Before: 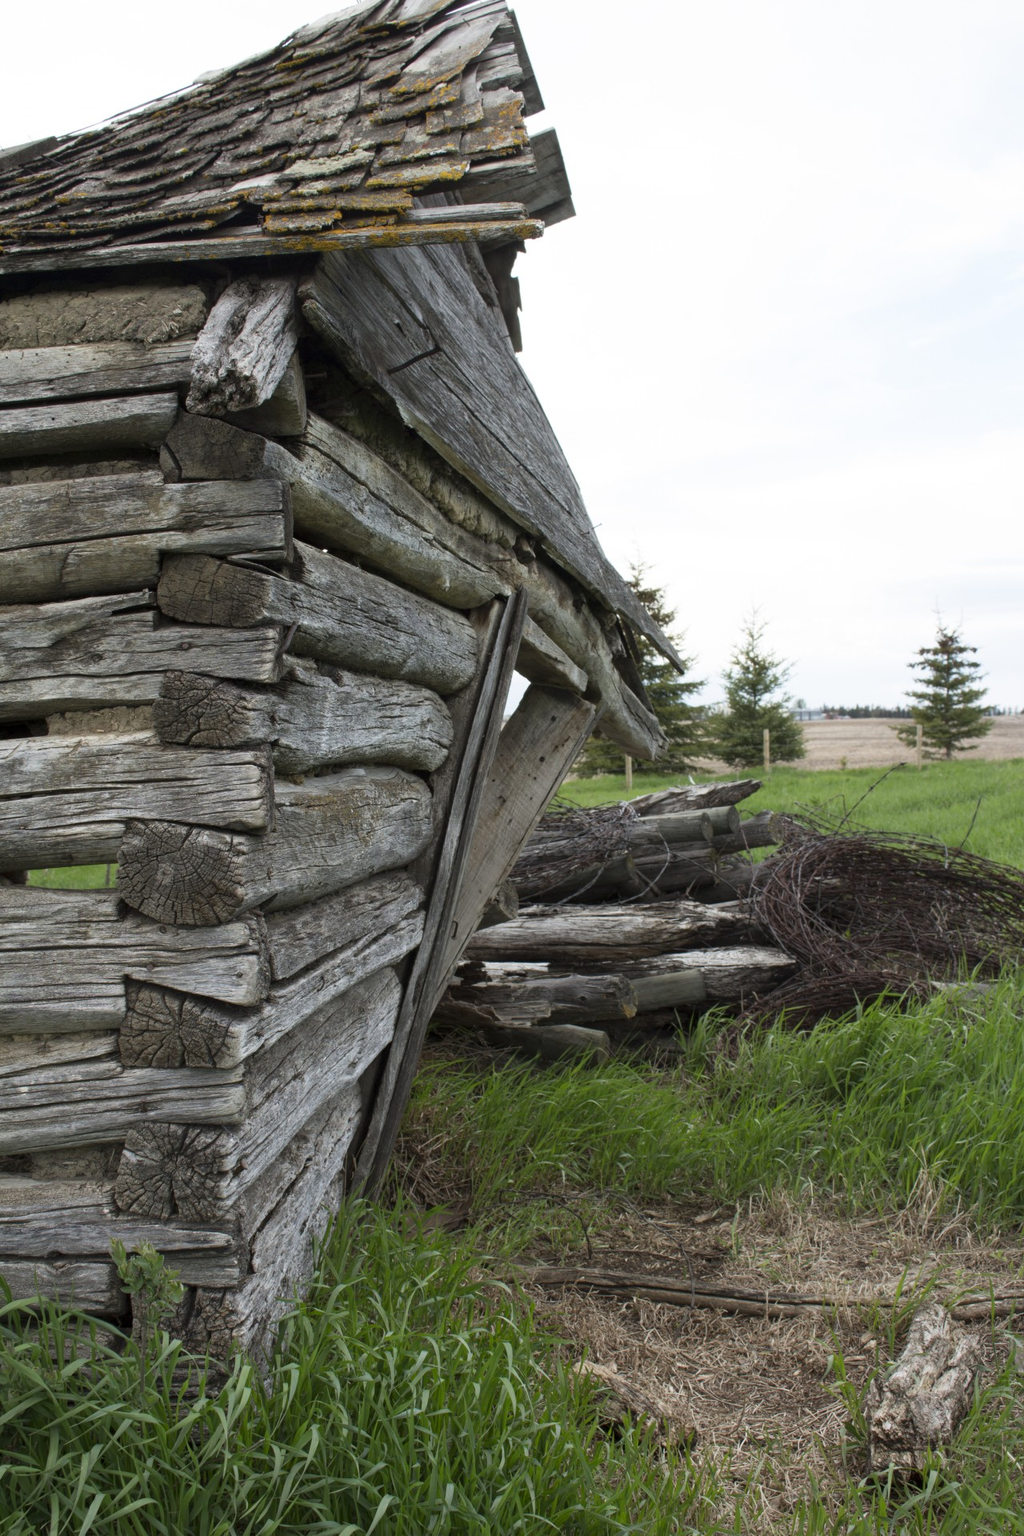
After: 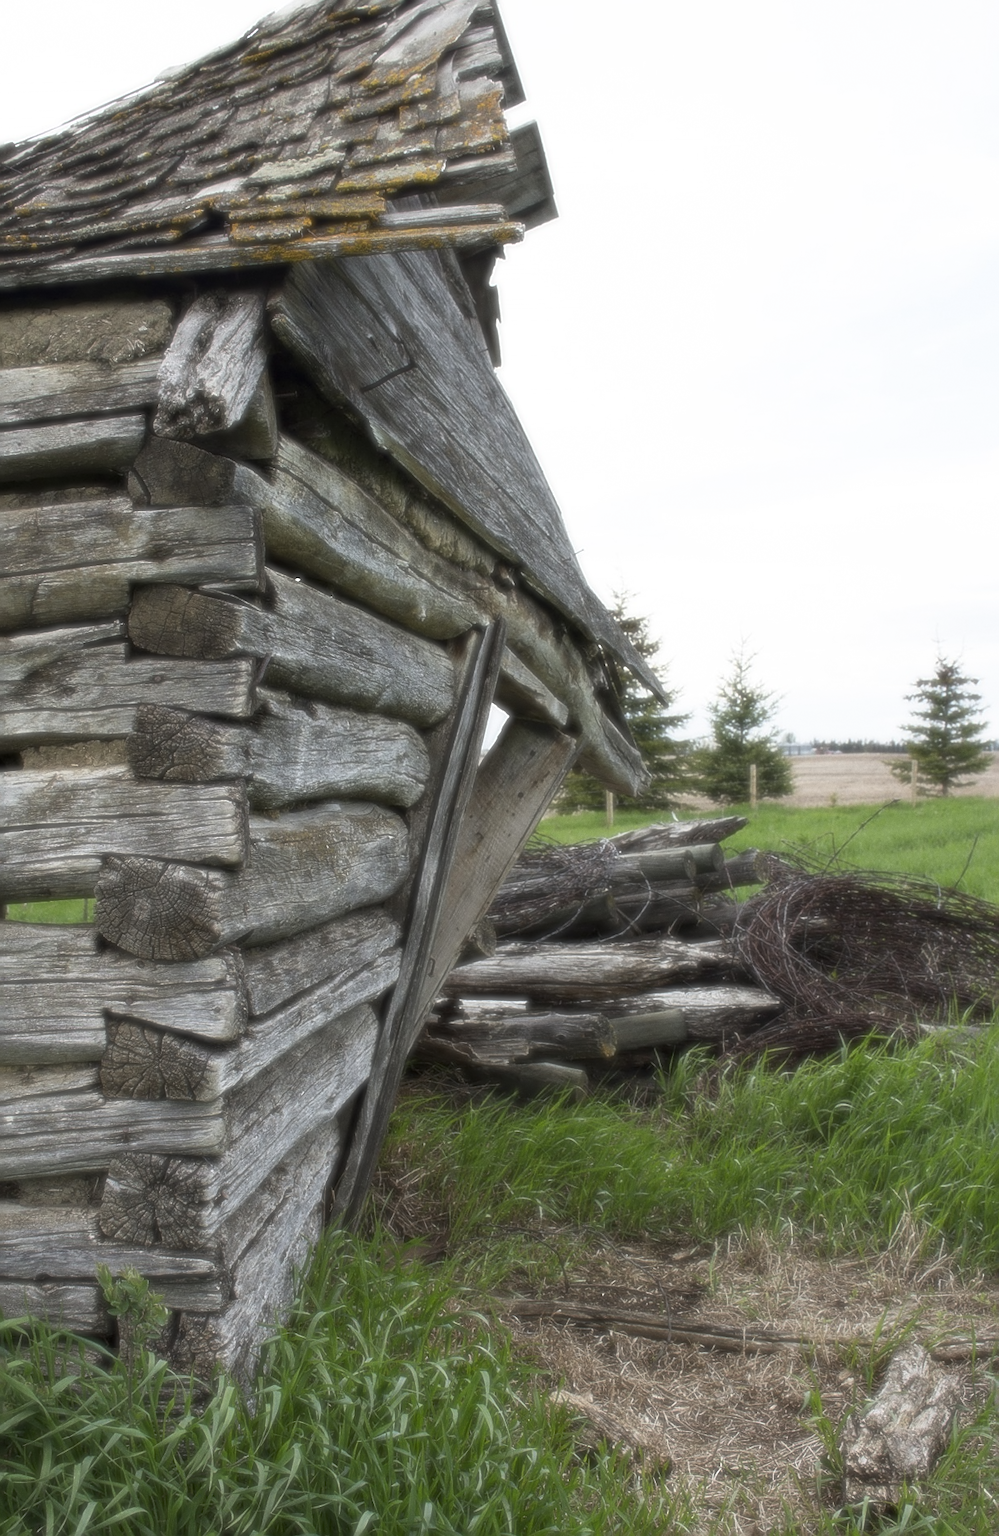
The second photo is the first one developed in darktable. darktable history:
grain: coarseness 7.08 ISO, strength 21.67%, mid-tones bias 59.58%
sharpen: radius 1.685, amount 1.294
soften: size 8.67%, mix 49%
rotate and perspective: rotation 0.074°, lens shift (vertical) 0.096, lens shift (horizontal) -0.041, crop left 0.043, crop right 0.952, crop top 0.024, crop bottom 0.979
